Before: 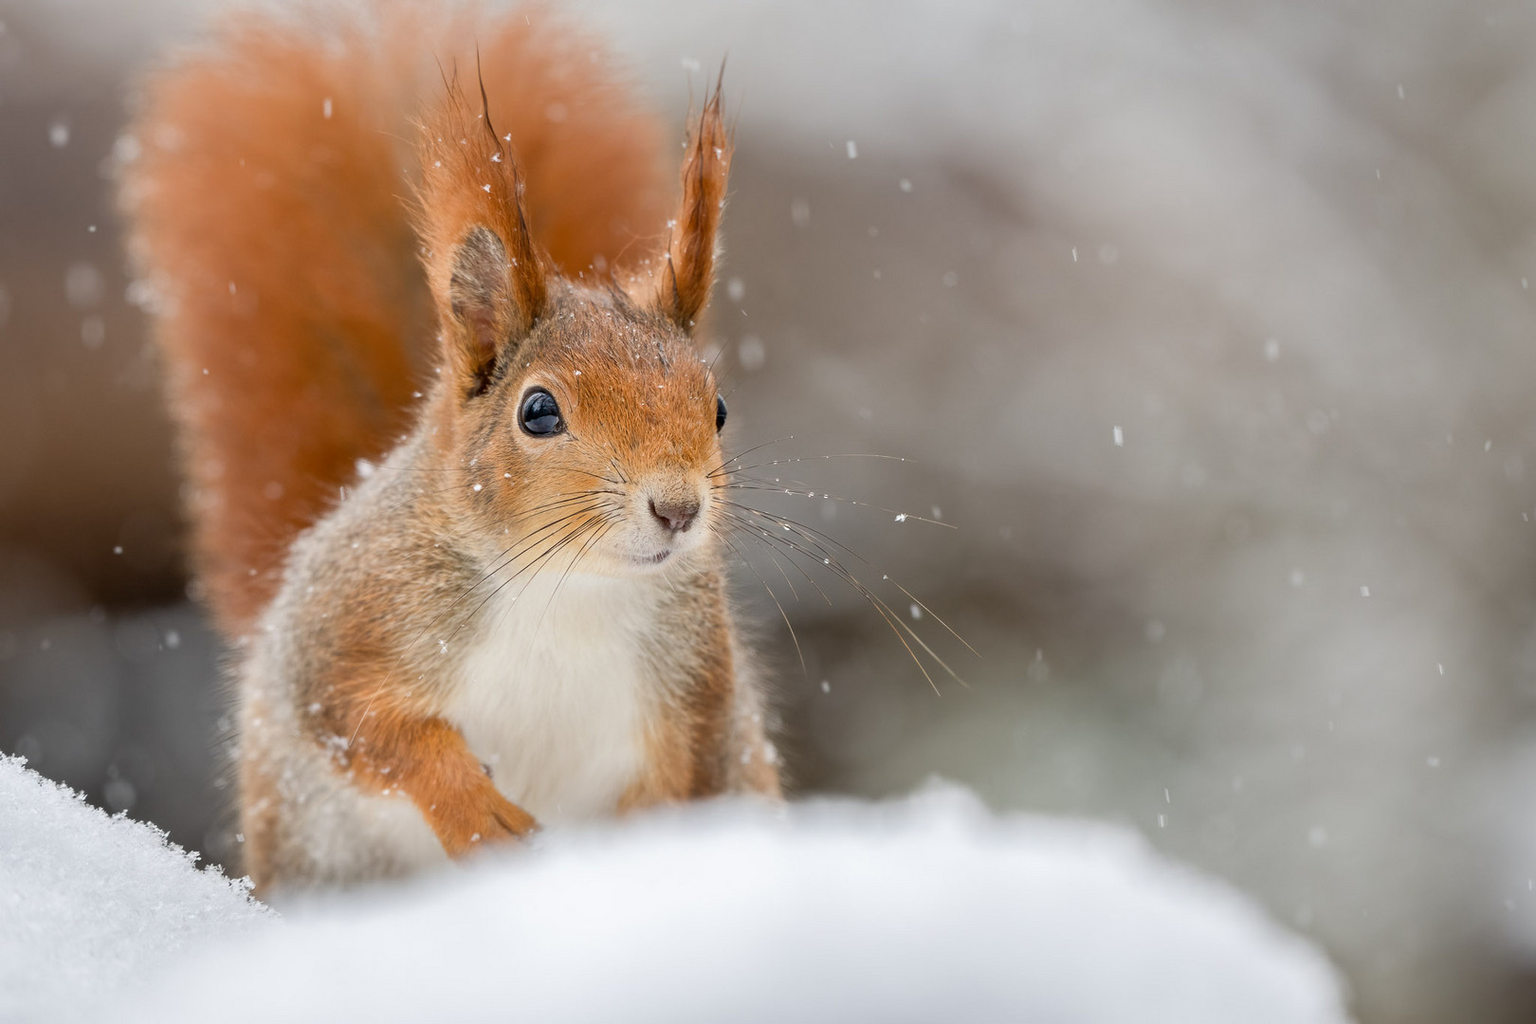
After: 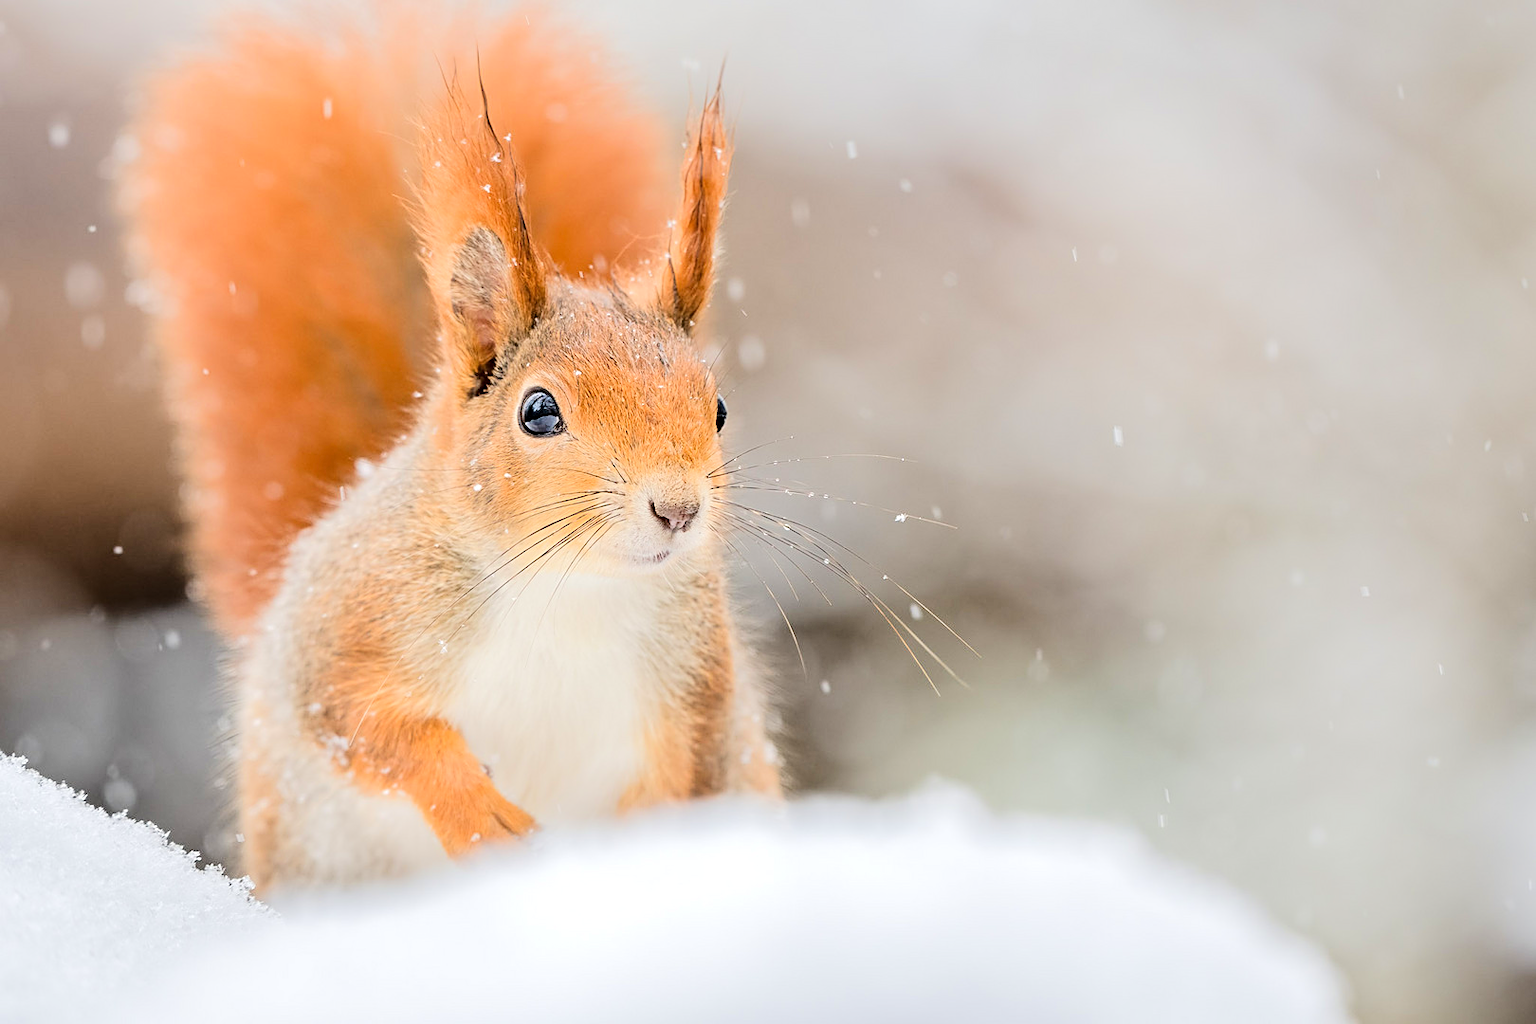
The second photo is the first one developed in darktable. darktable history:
sharpen: amount 0.48
tone equalizer: -7 EV 0.145 EV, -6 EV 0.603 EV, -5 EV 1.19 EV, -4 EV 1.36 EV, -3 EV 1.14 EV, -2 EV 0.6 EV, -1 EV 0.167 EV, edges refinement/feathering 500, mask exposure compensation -1.57 EV, preserve details no
